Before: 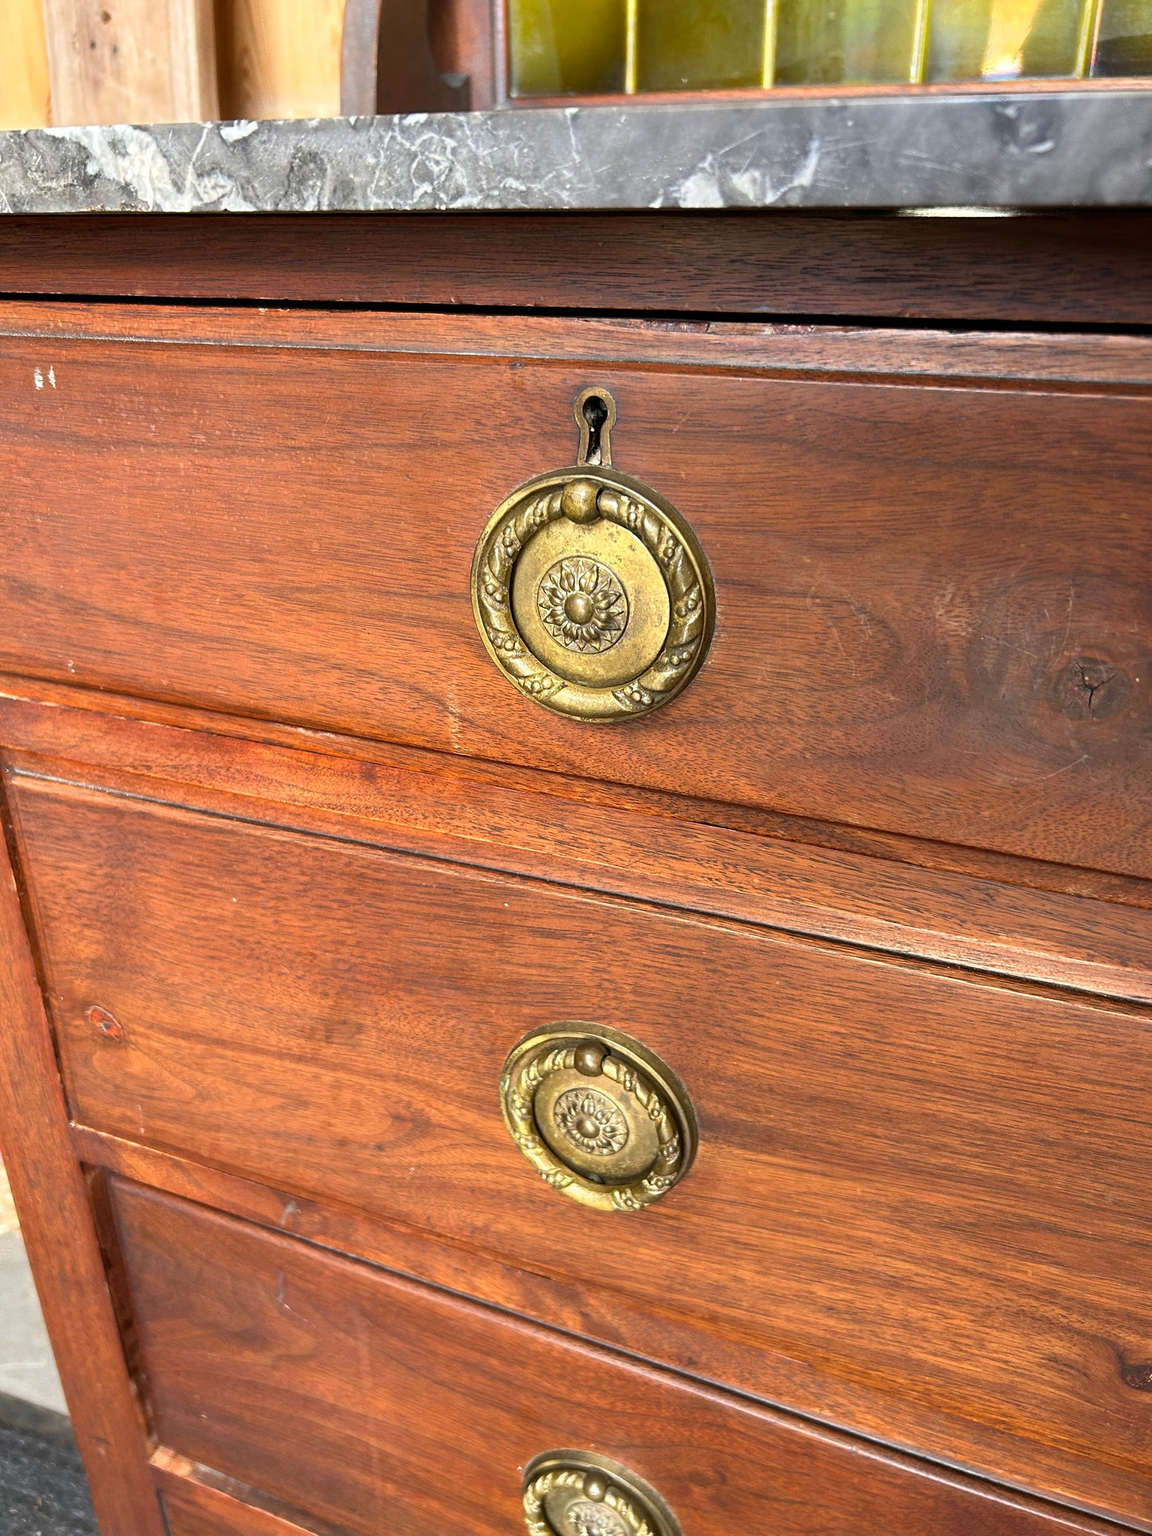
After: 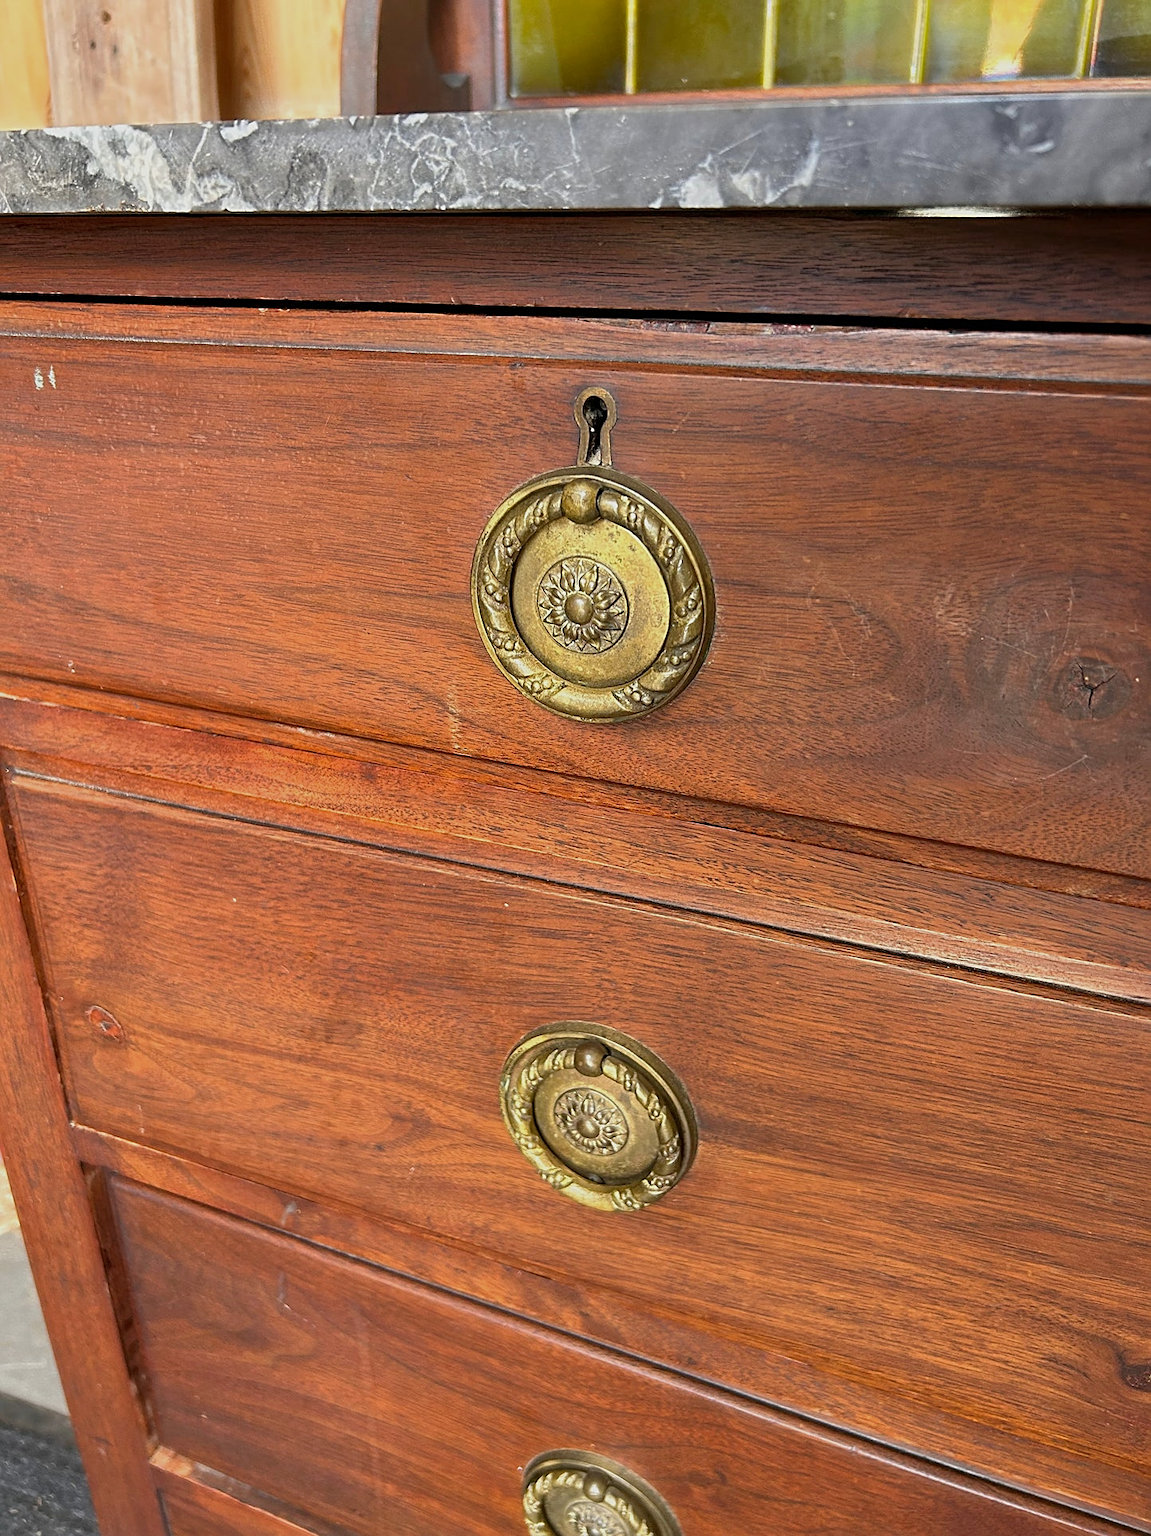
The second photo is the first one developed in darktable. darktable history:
sharpen: on, module defaults
tone equalizer: -8 EV 0.25 EV, -7 EV 0.417 EV, -6 EV 0.417 EV, -5 EV 0.25 EV, -3 EV -0.25 EV, -2 EV -0.417 EV, -1 EV -0.417 EV, +0 EV -0.25 EV, edges refinement/feathering 500, mask exposure compensation -1.57 EV, preserve details guided filter
